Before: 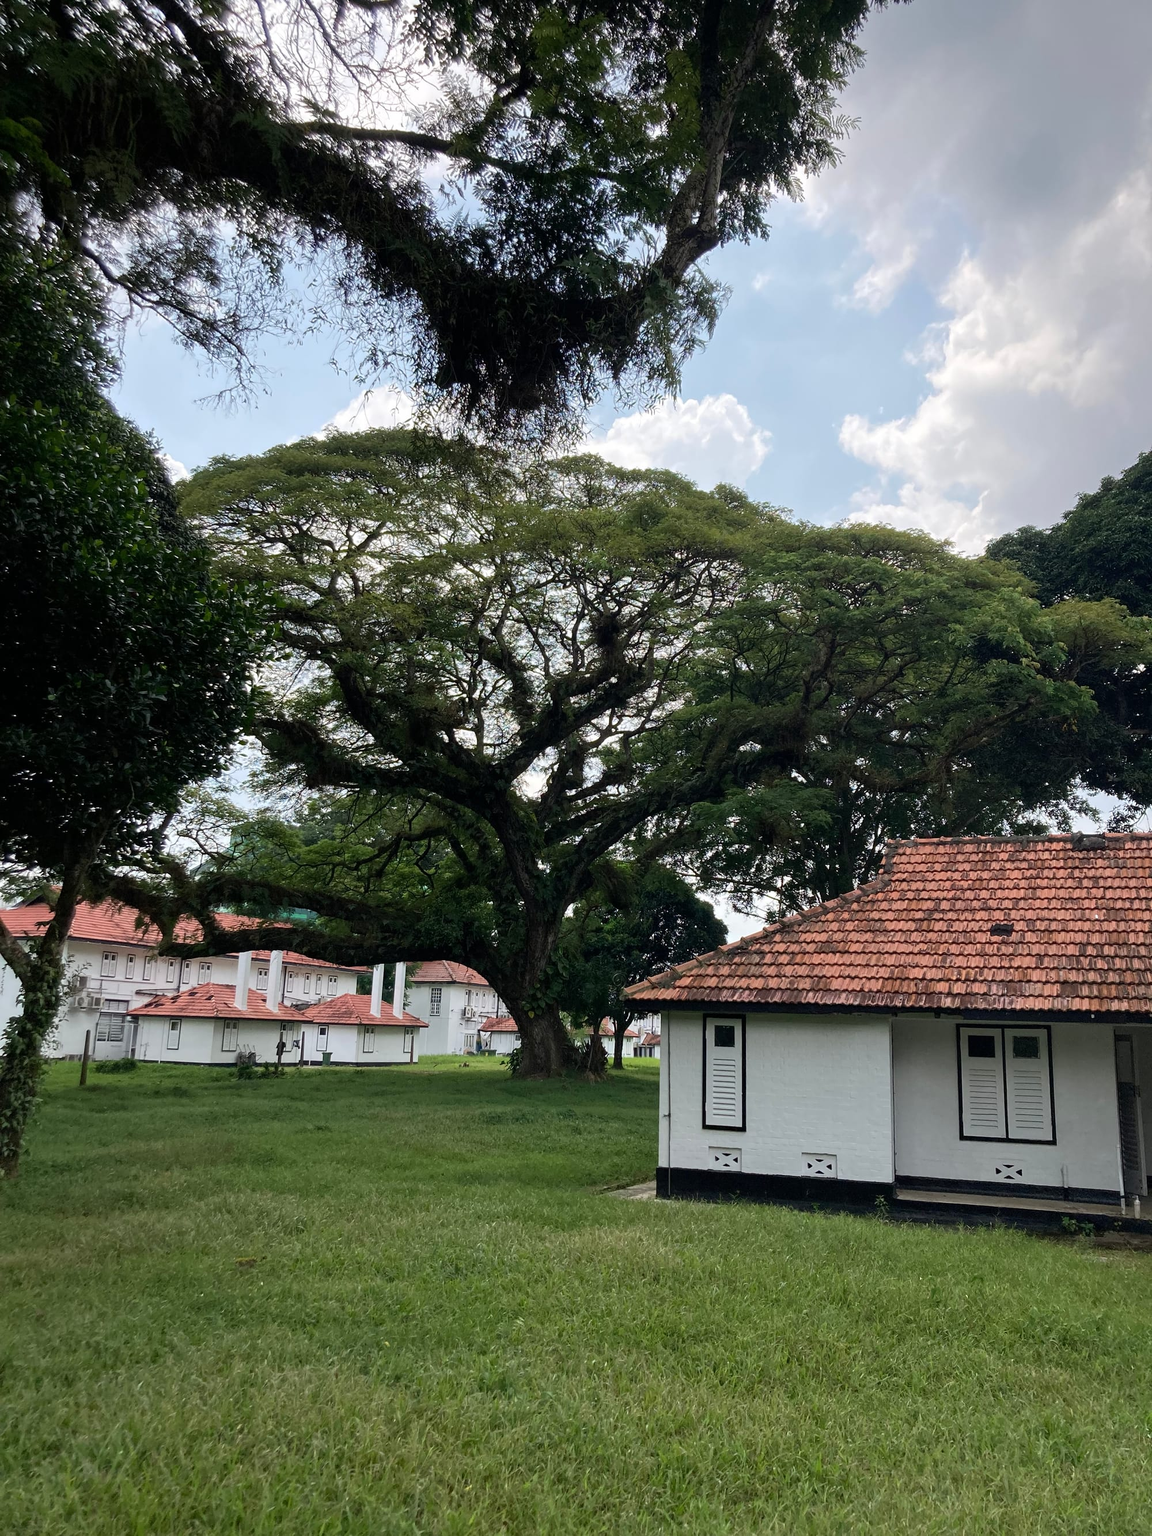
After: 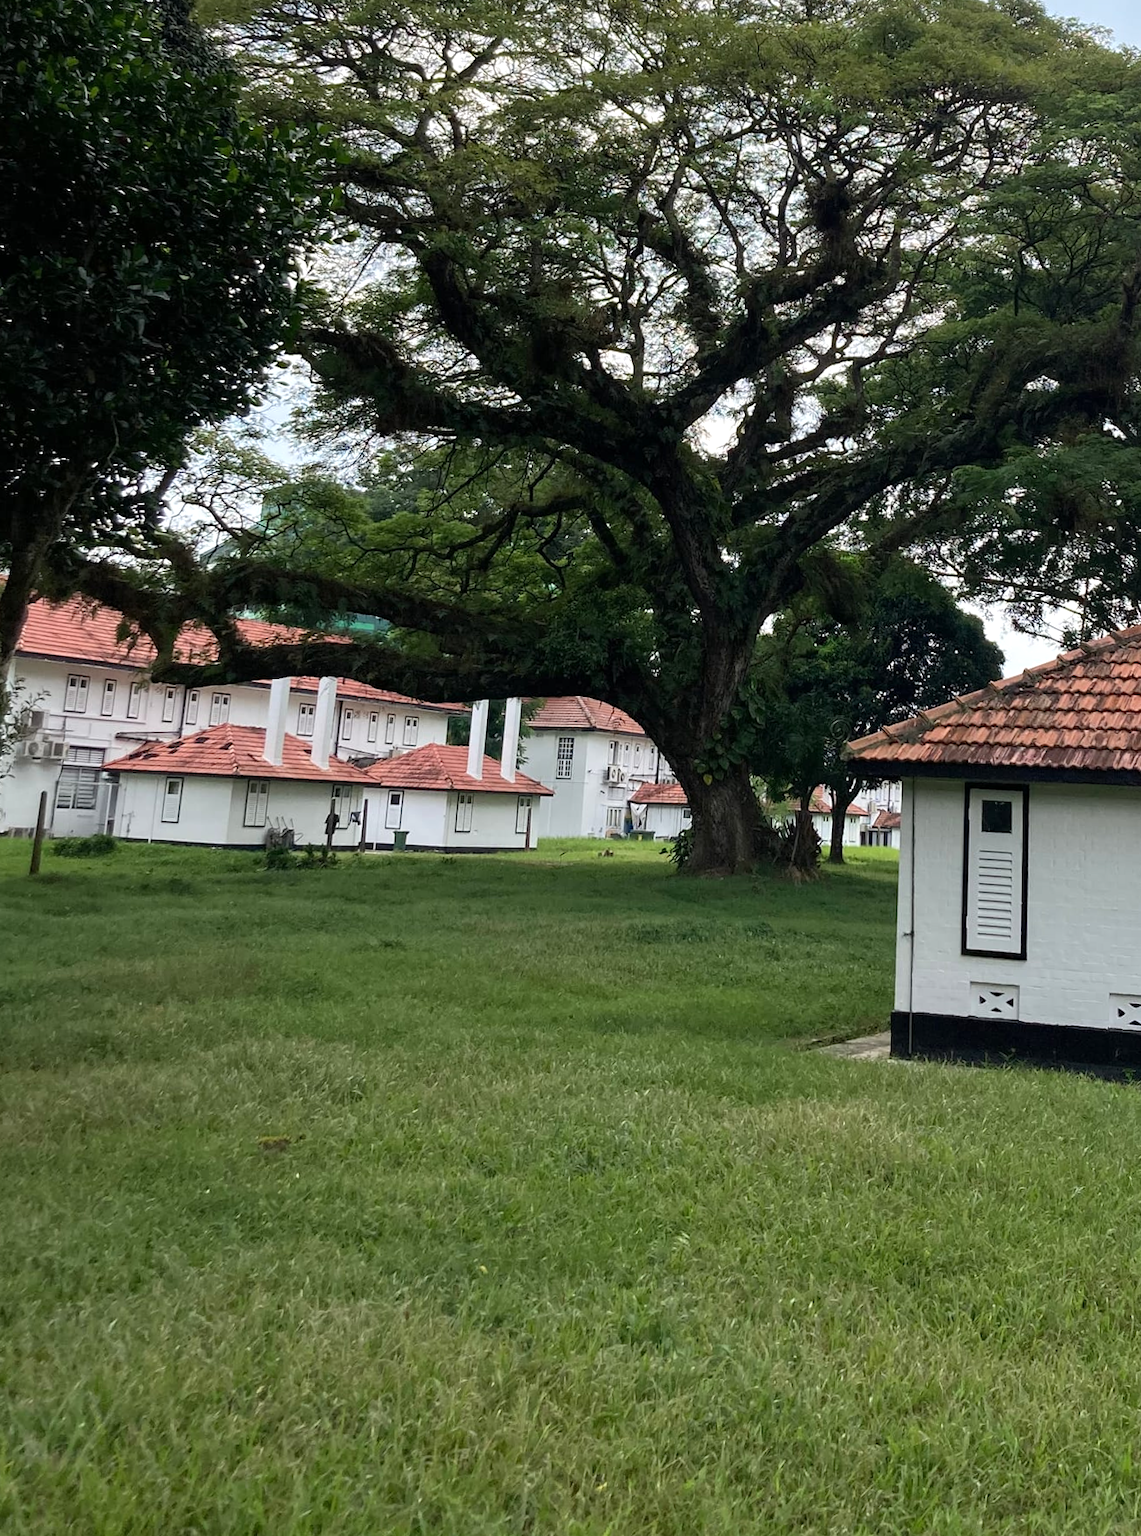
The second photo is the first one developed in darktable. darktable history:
crop and rotate: angle -0.965°, left 3.765%, top 31.759%, right 28.599%
exposure: exposure 0.19 EV, compensate highlight preservation false
